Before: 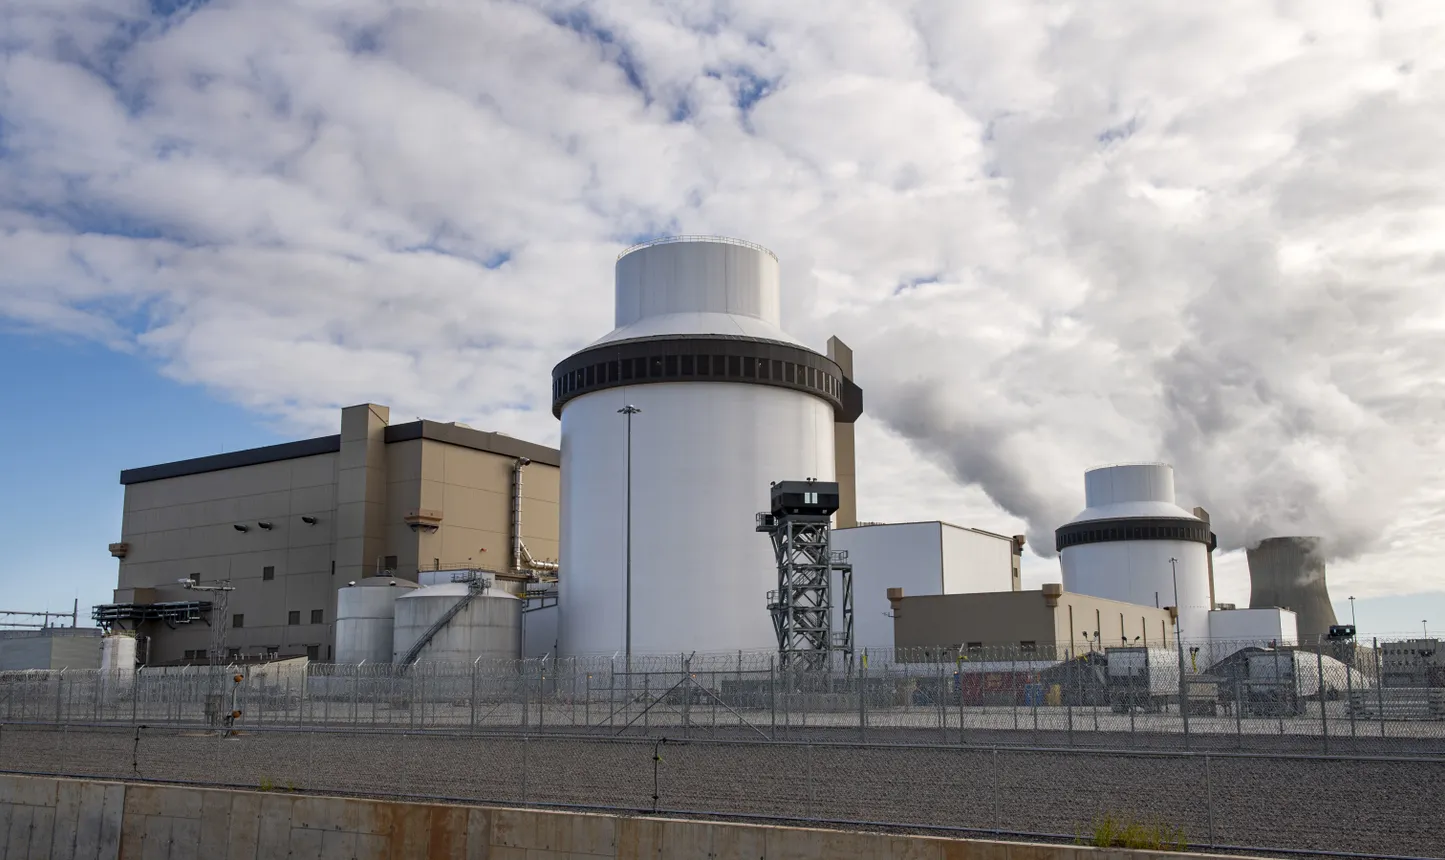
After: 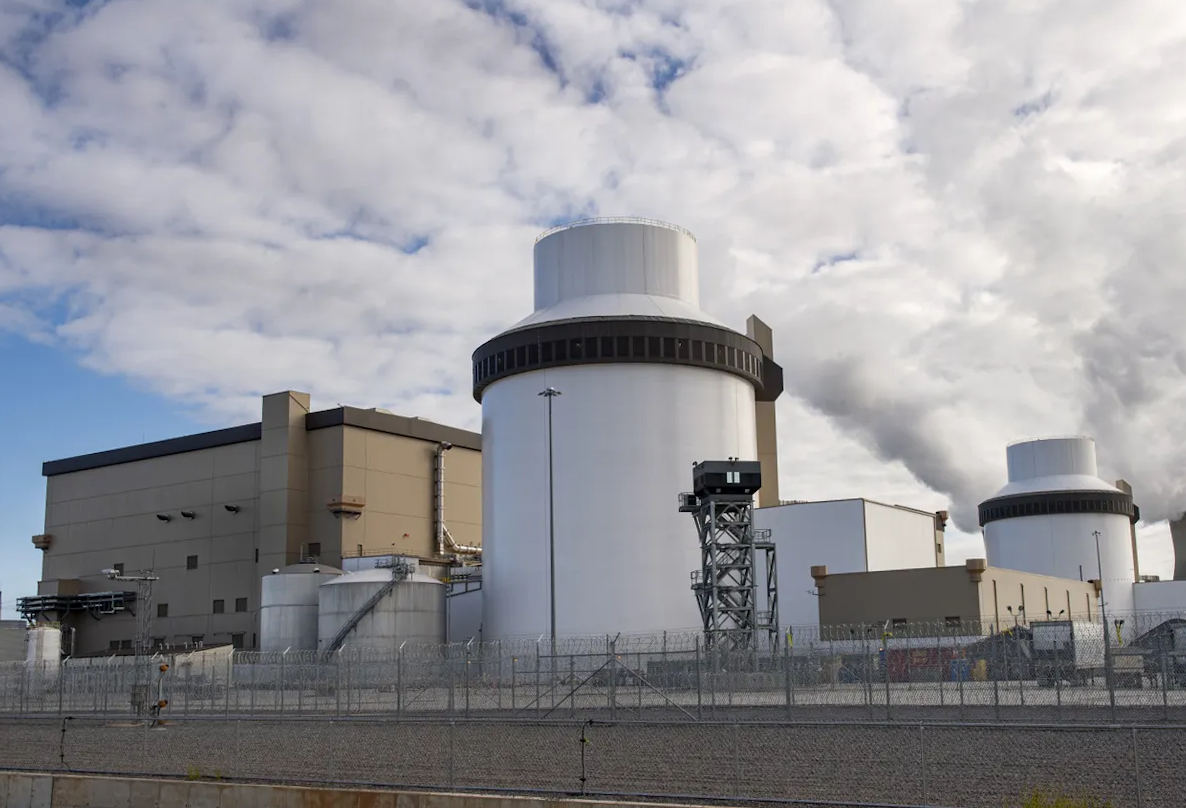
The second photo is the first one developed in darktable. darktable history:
crop and rotate: angle 1.02°, left 4.196%, top 0.801%, right 11.277%, bottom 2.387%
